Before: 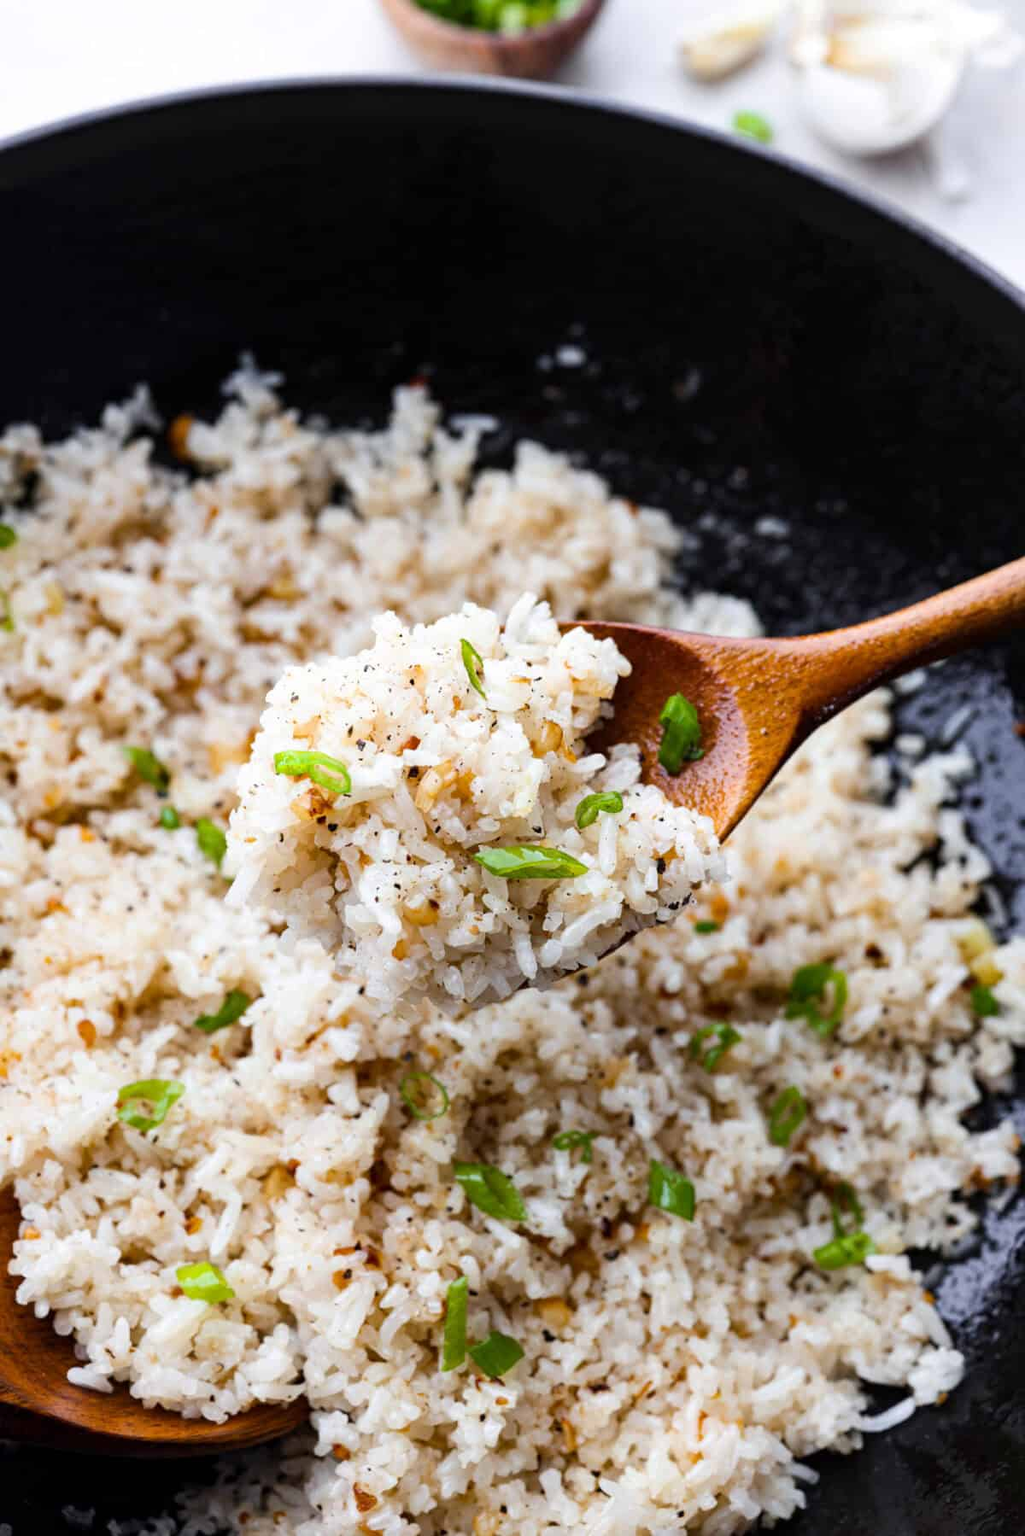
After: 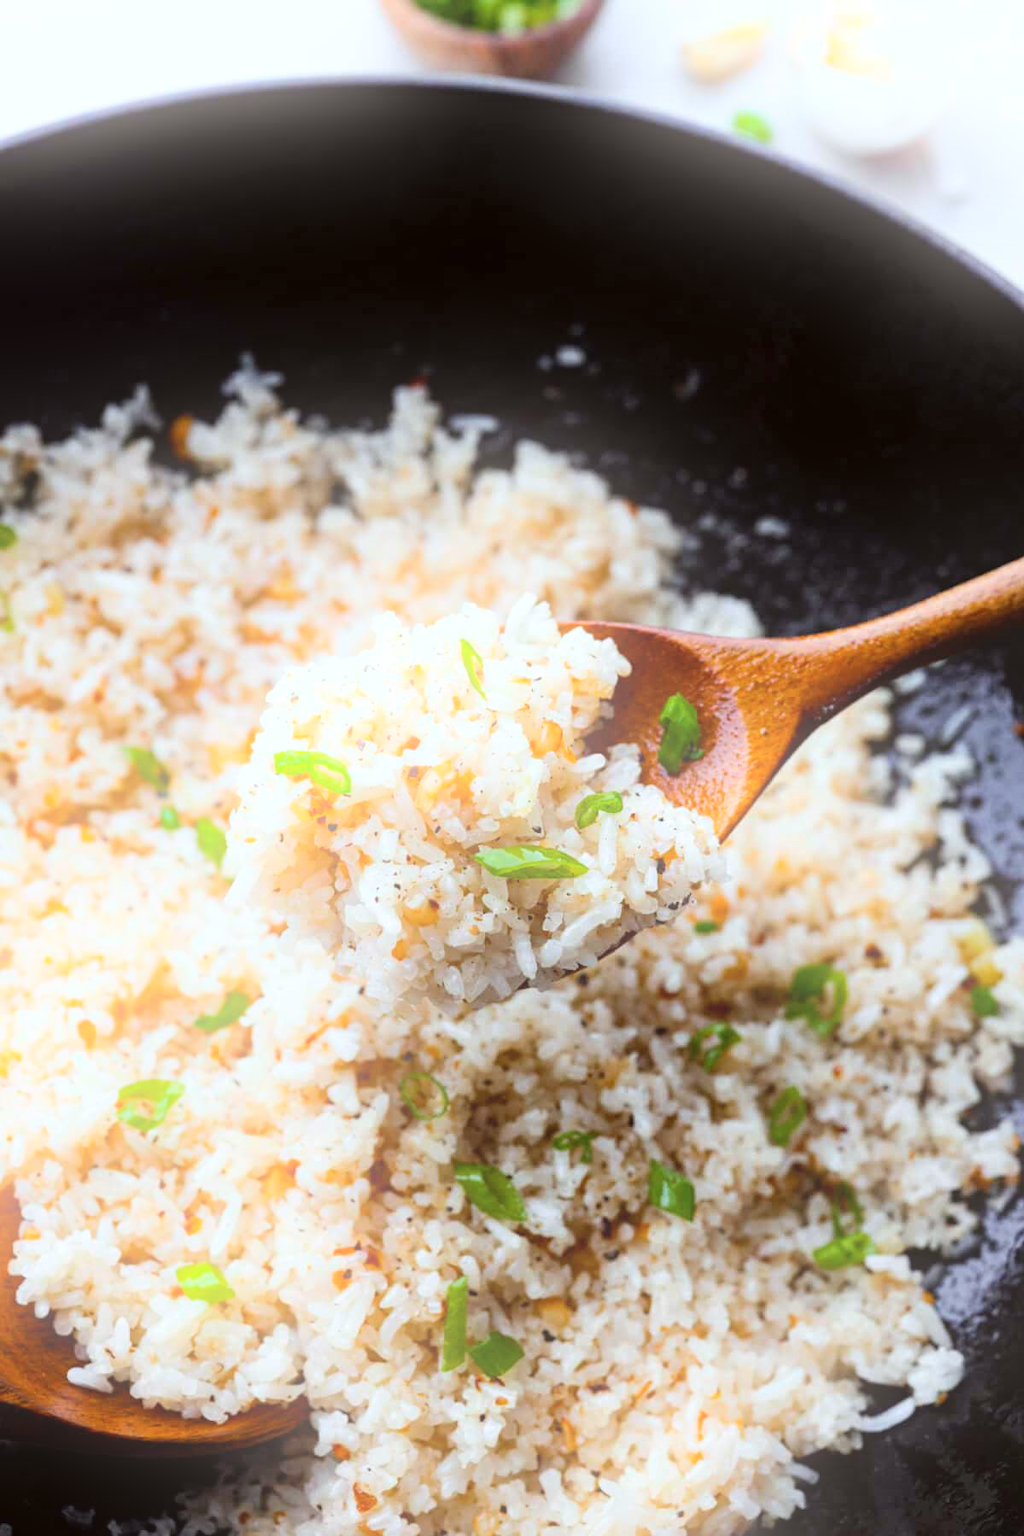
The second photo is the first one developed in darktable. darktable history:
bloom: on, module defaults
color correction: highlights a* -2.73, highlights b* -2.09, shadows a* 2.41, shadows b* 2.73
